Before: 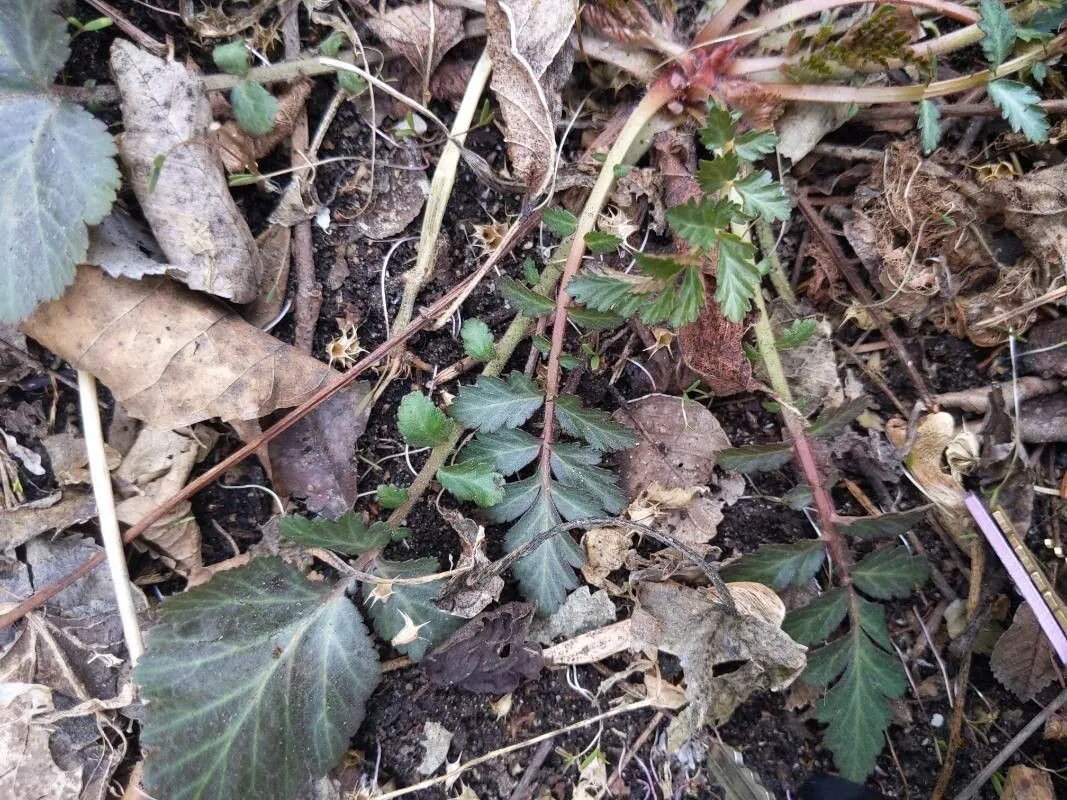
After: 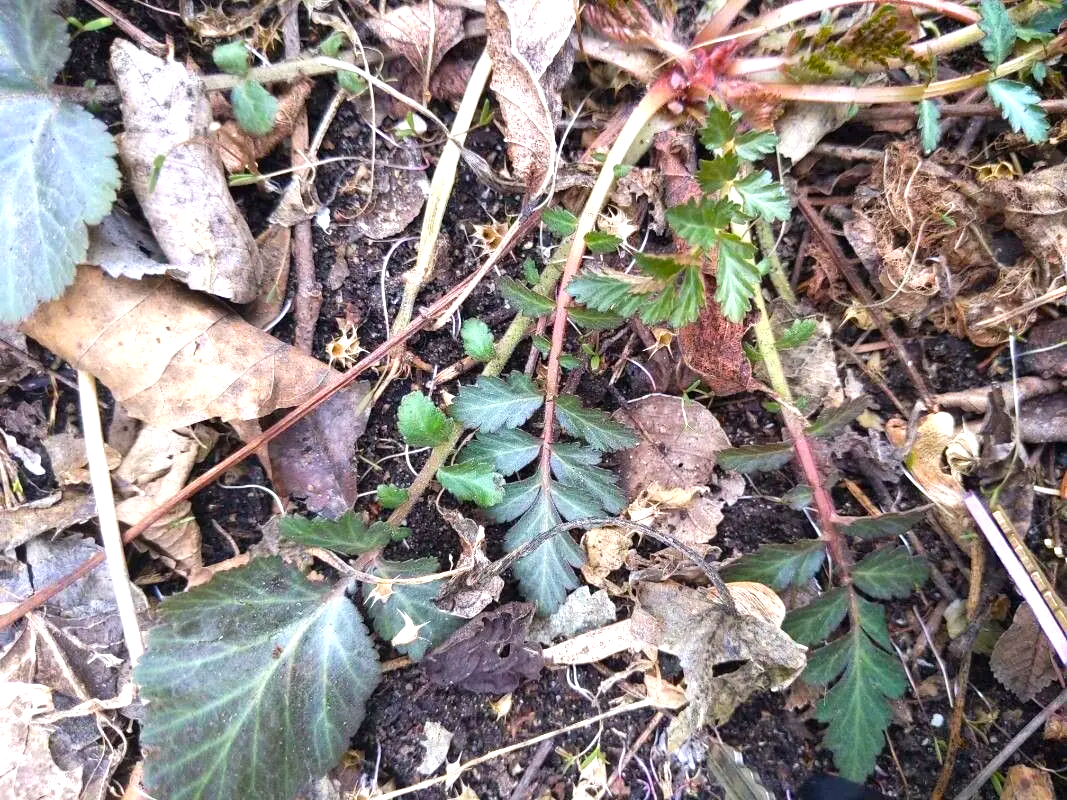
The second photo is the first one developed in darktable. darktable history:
exposure: black level correction 0, exposure 0.7 EV, compensate exposure bias true, compensate highlight preservation false
color balance rgb: perceptual saturation grading › global saturation 20%, global vibrance 20%
